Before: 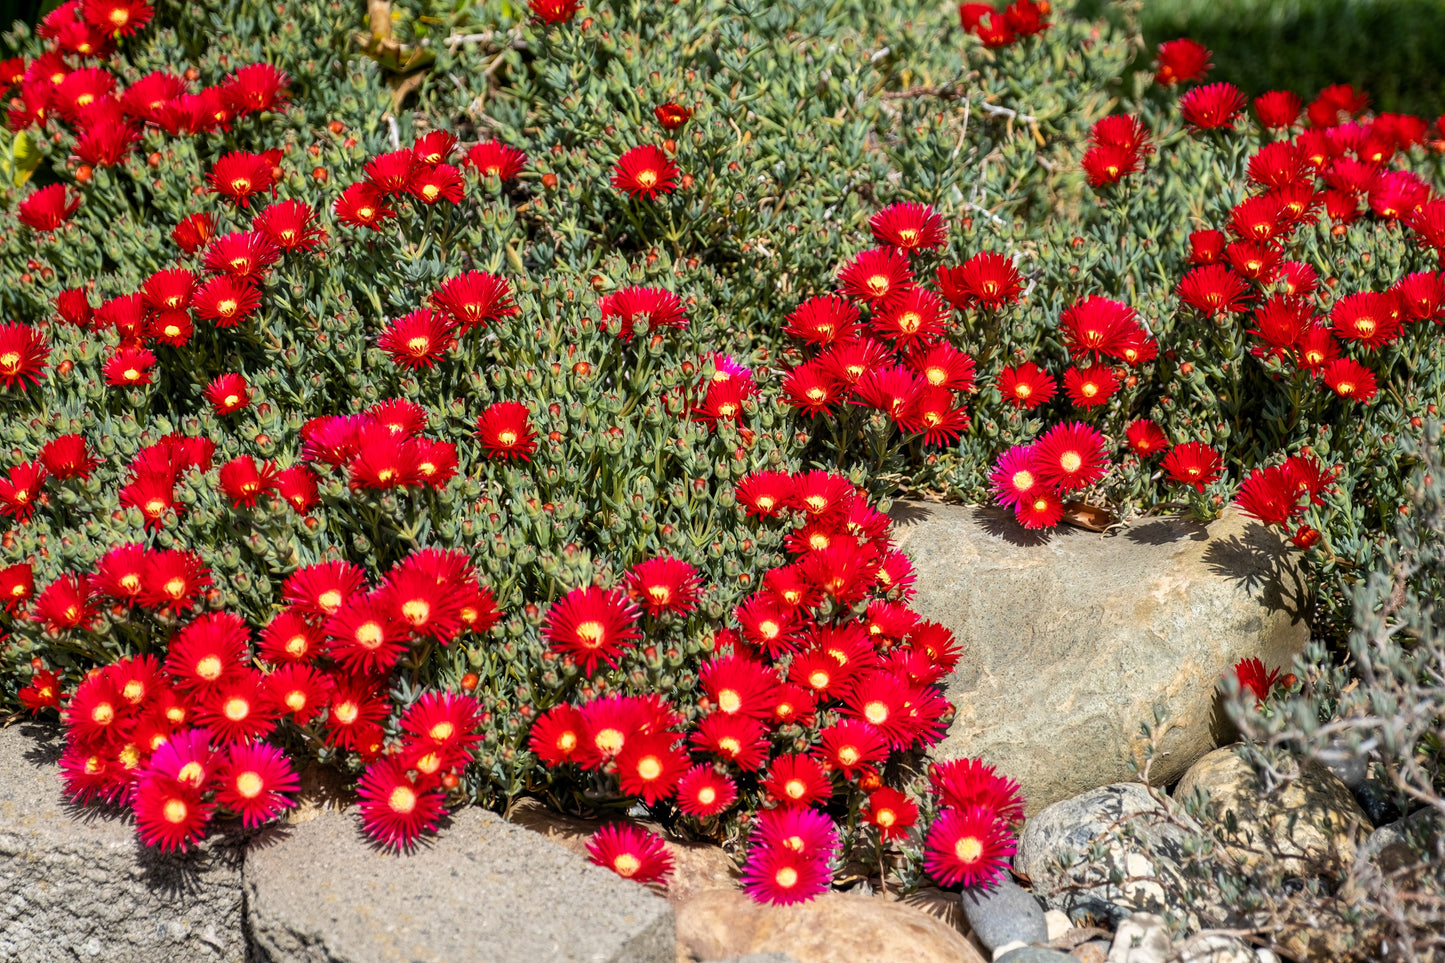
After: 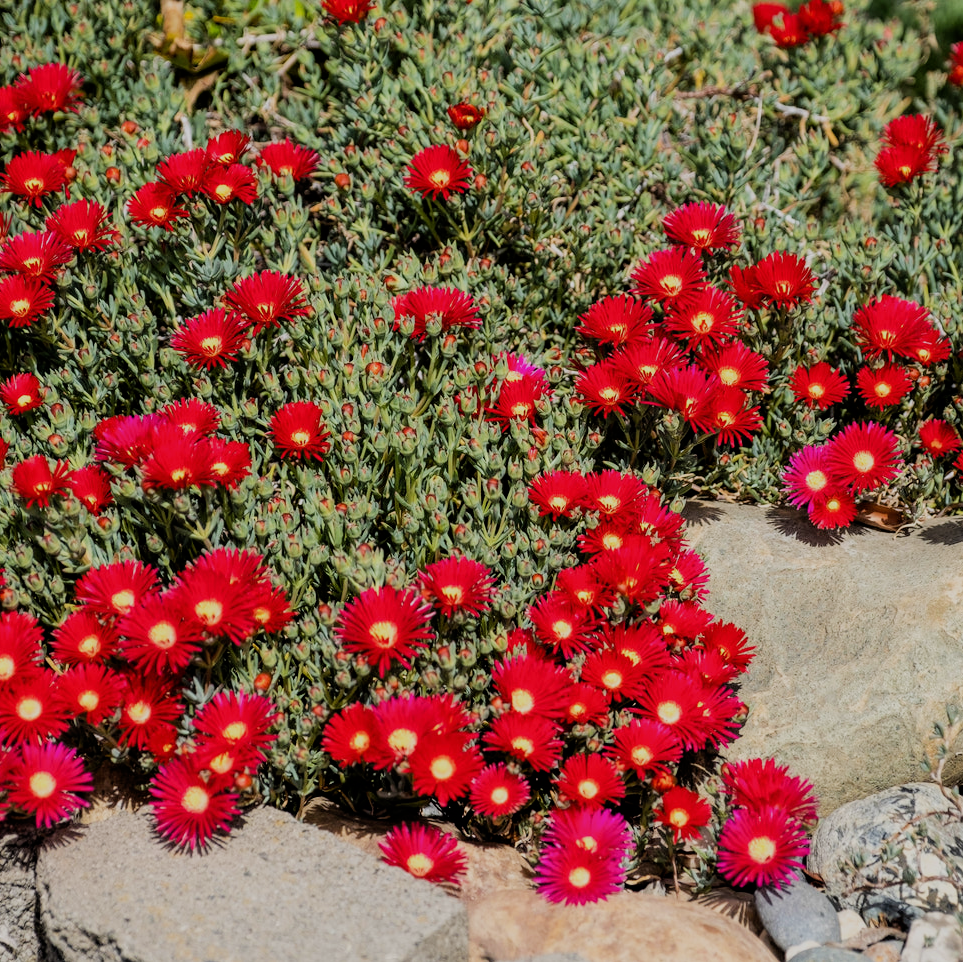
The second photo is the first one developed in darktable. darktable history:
filmic rgb: black relative exposure -7.35 EV, white relative exposure 5.08 EV, hardness 3.21
tone equalizer: on, module defaults
crop and rotate: left 14.374%, right 18.948%
